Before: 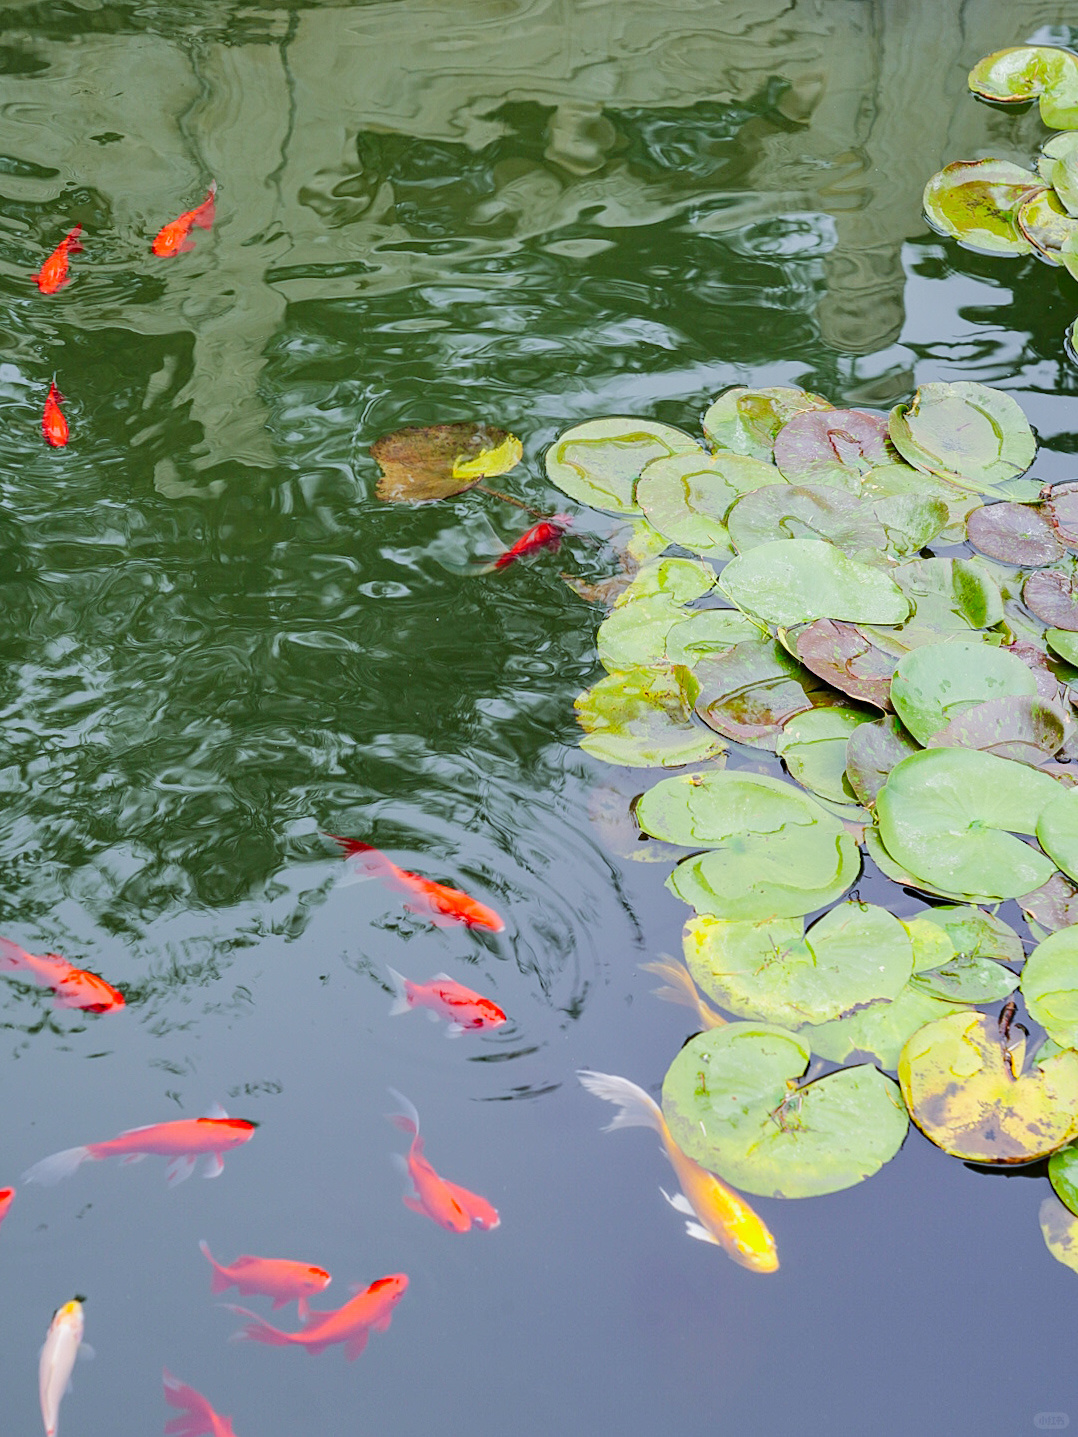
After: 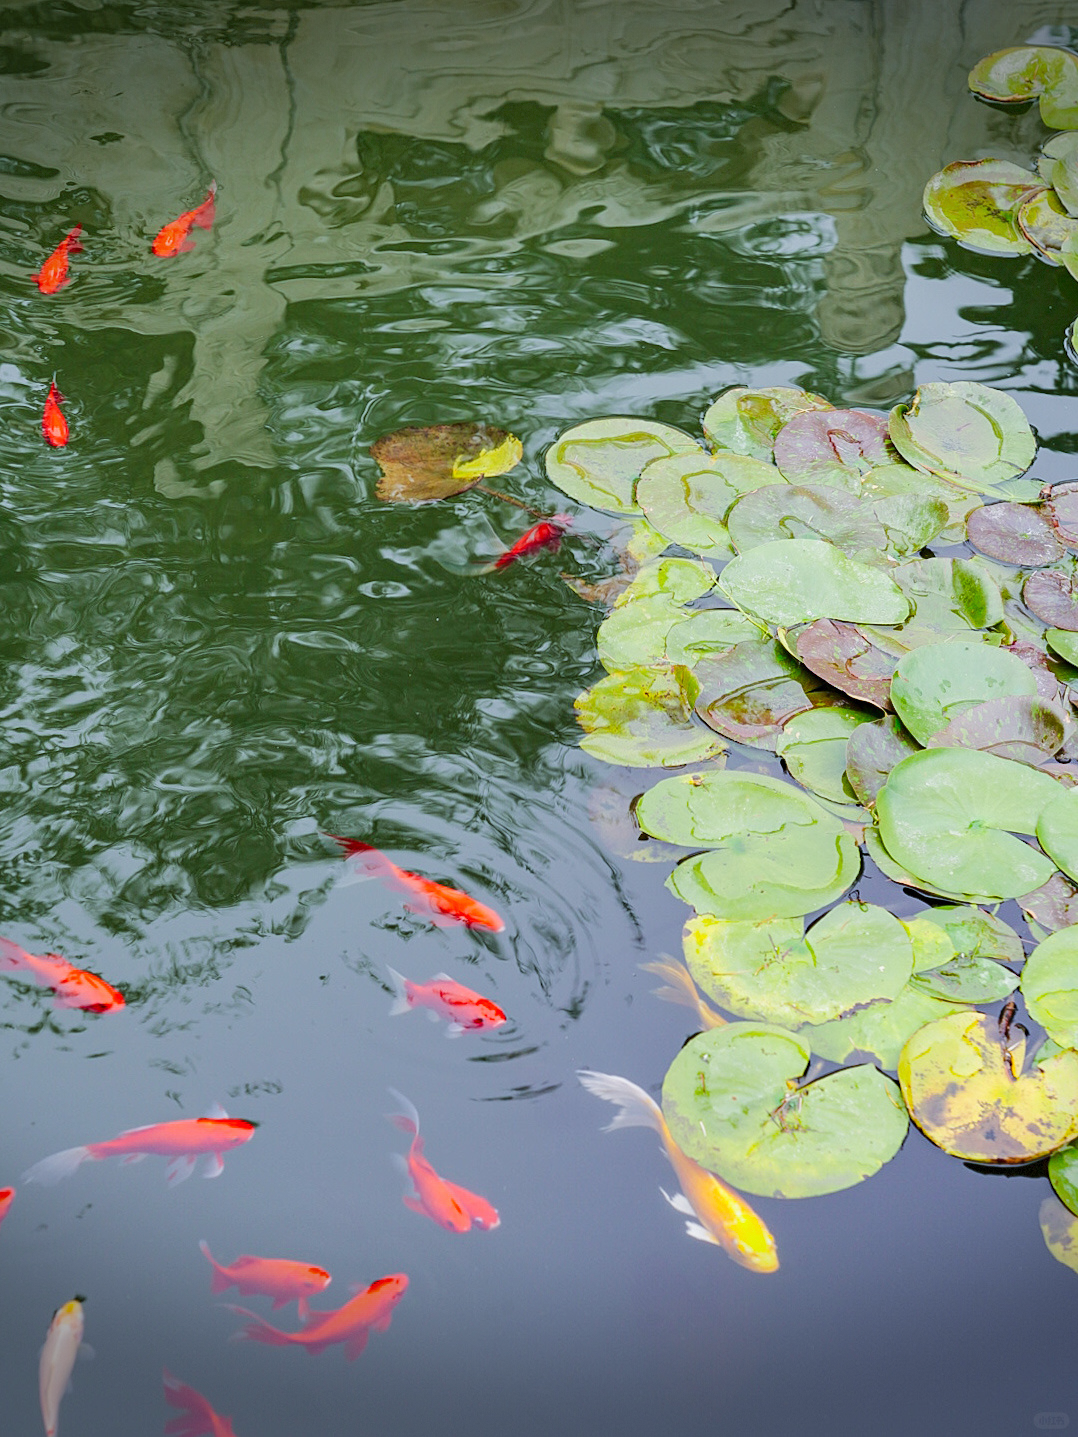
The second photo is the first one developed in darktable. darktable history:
vignetting: fall-off start 100.29%, brightness -0.596, saturation 0.001, width/height ratio 1.326, dithering 8-bit output, unbound false
